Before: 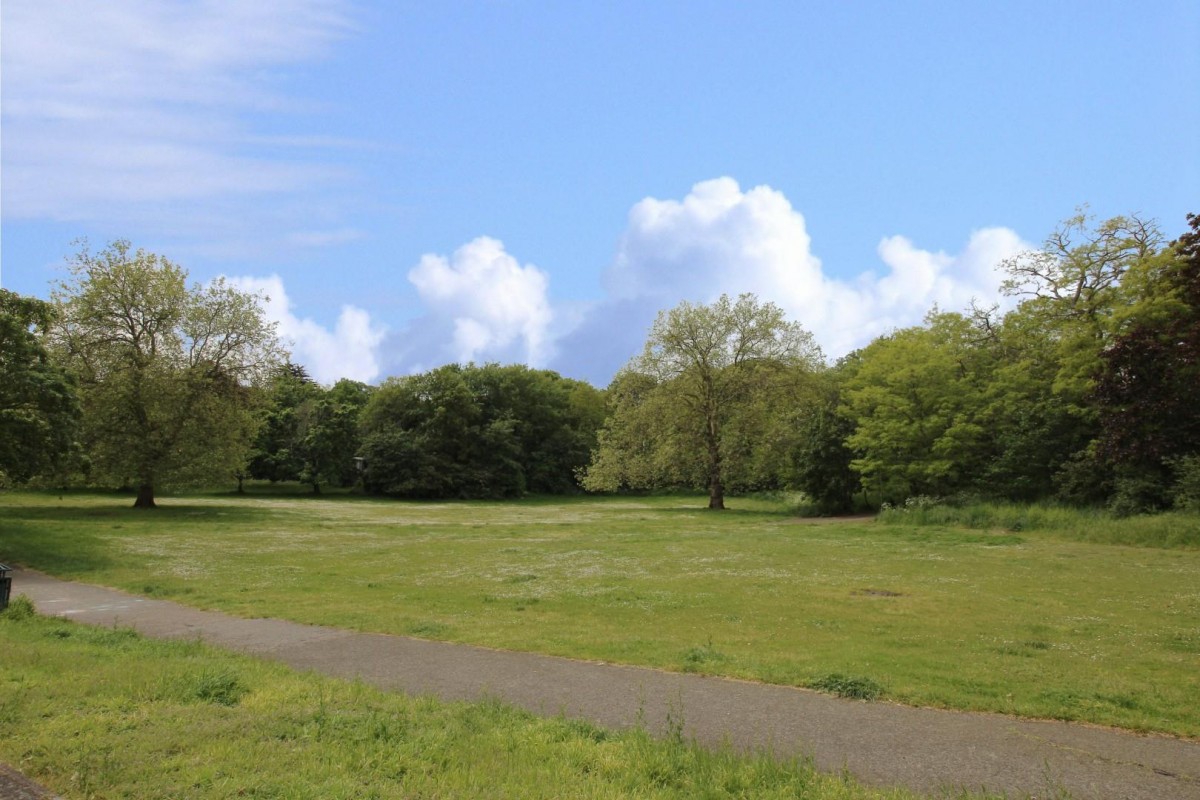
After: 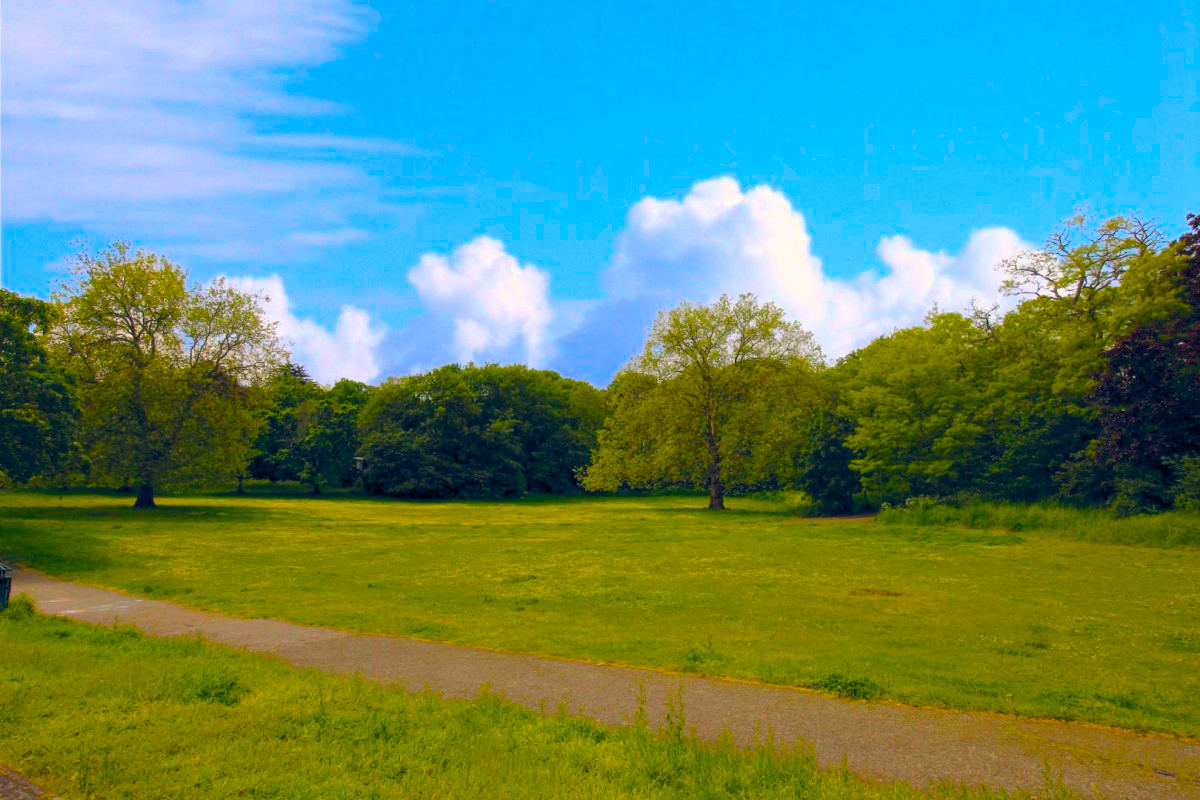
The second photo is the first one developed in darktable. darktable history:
color balance rgb: highlights gain › chroma 1.664%, highlights gain › hue 56.29°, global offset › chroma 0.158%, global offset › hue 254.15°, linear chroma grading › global chroma 20.05%, perceptual saturation grading › global saturation 64.742%, perceptual saturation grading › highlights 59.448%, perceptual saturation grading › mid-tones 49.533%, perceptual saturation grading › shadows 49.97%
